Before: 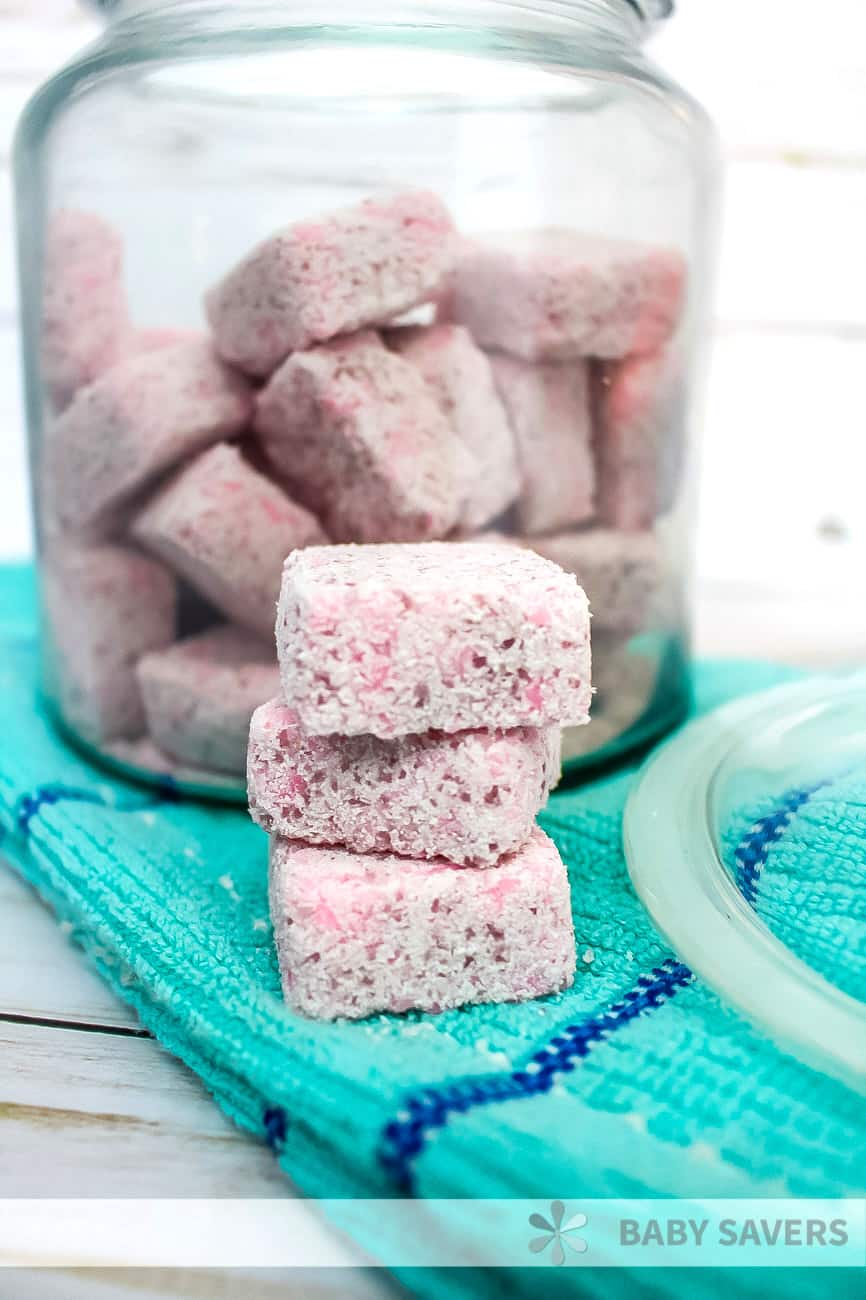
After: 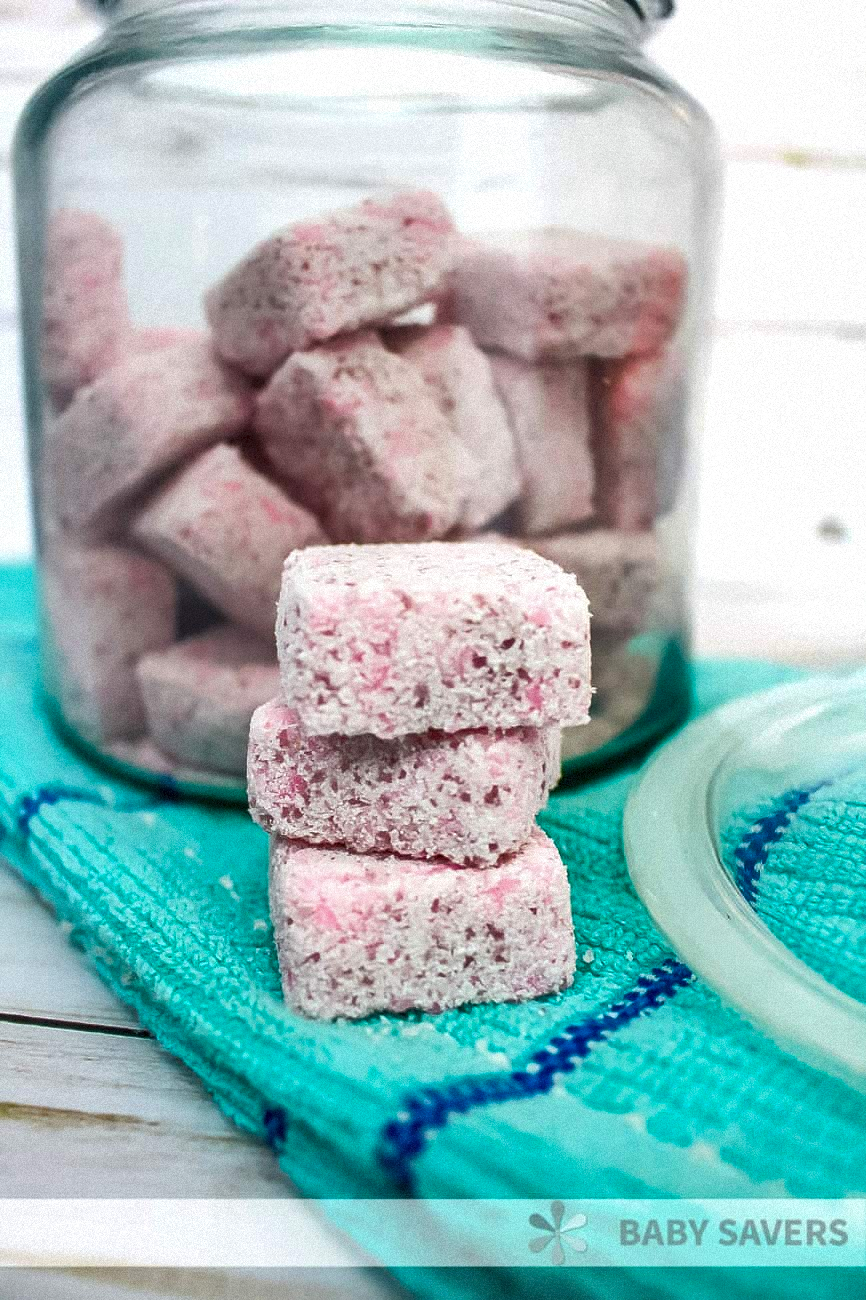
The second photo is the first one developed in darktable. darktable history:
shadows and highlights: soften with gaussian
grain: mid-tones bias 0%
